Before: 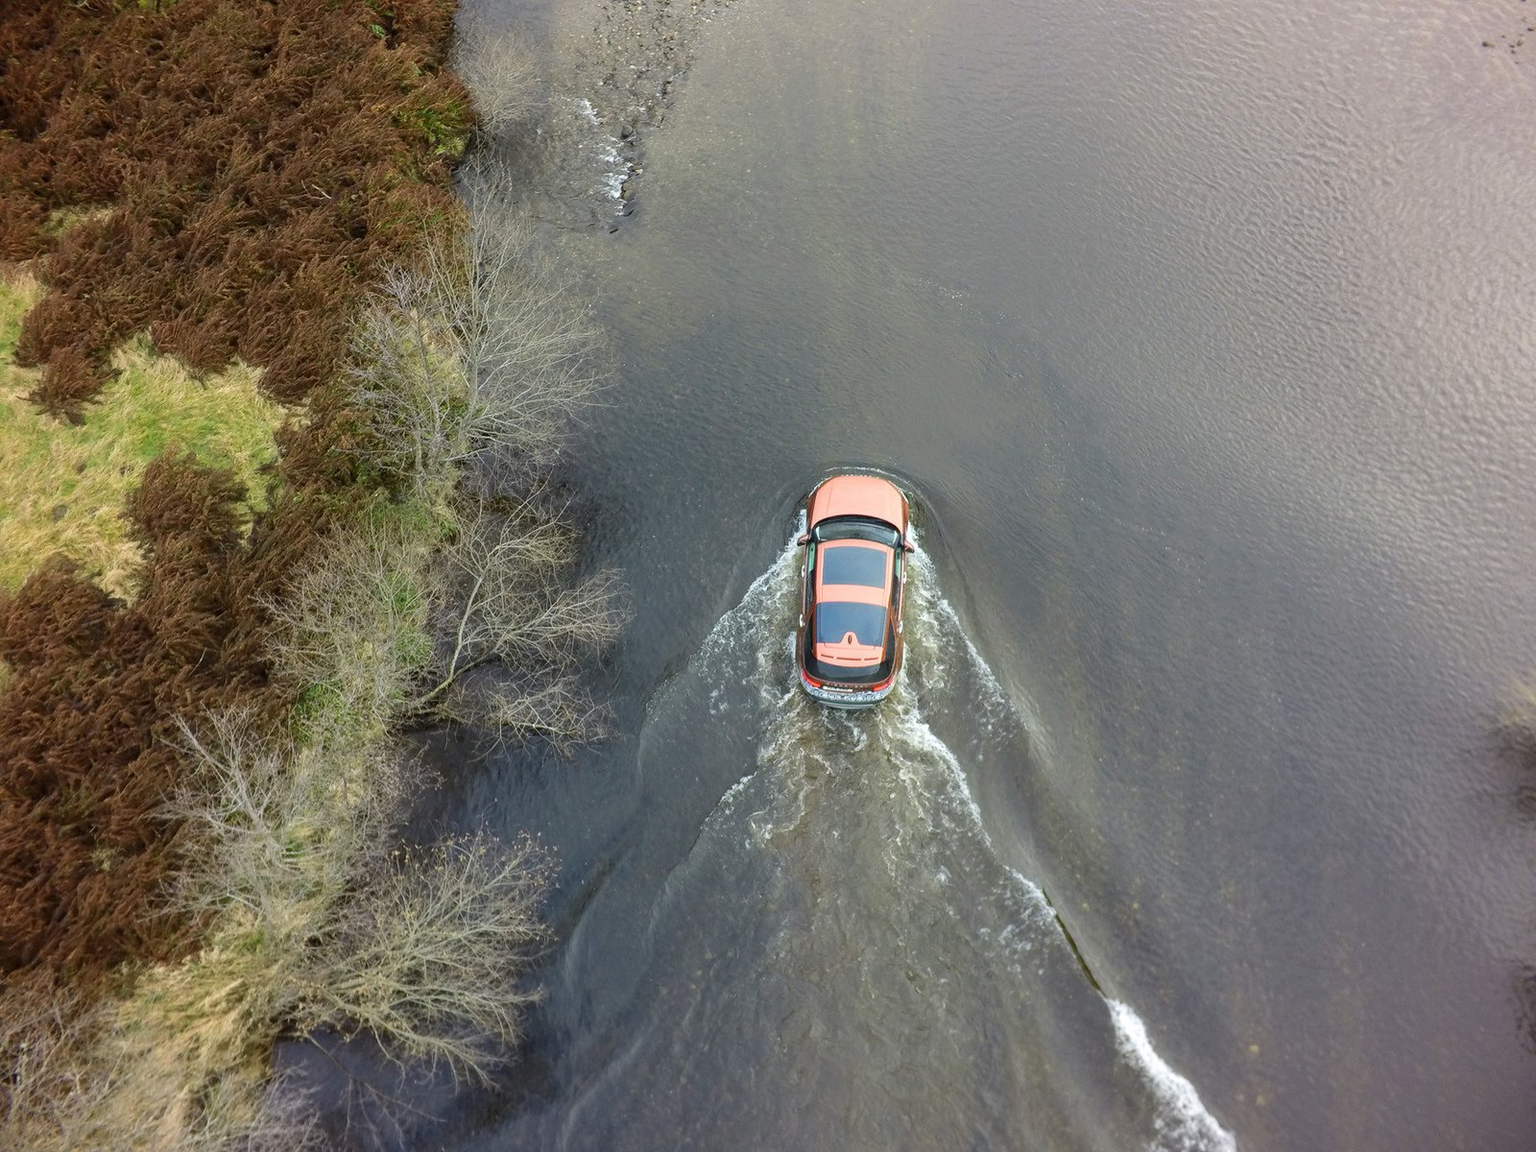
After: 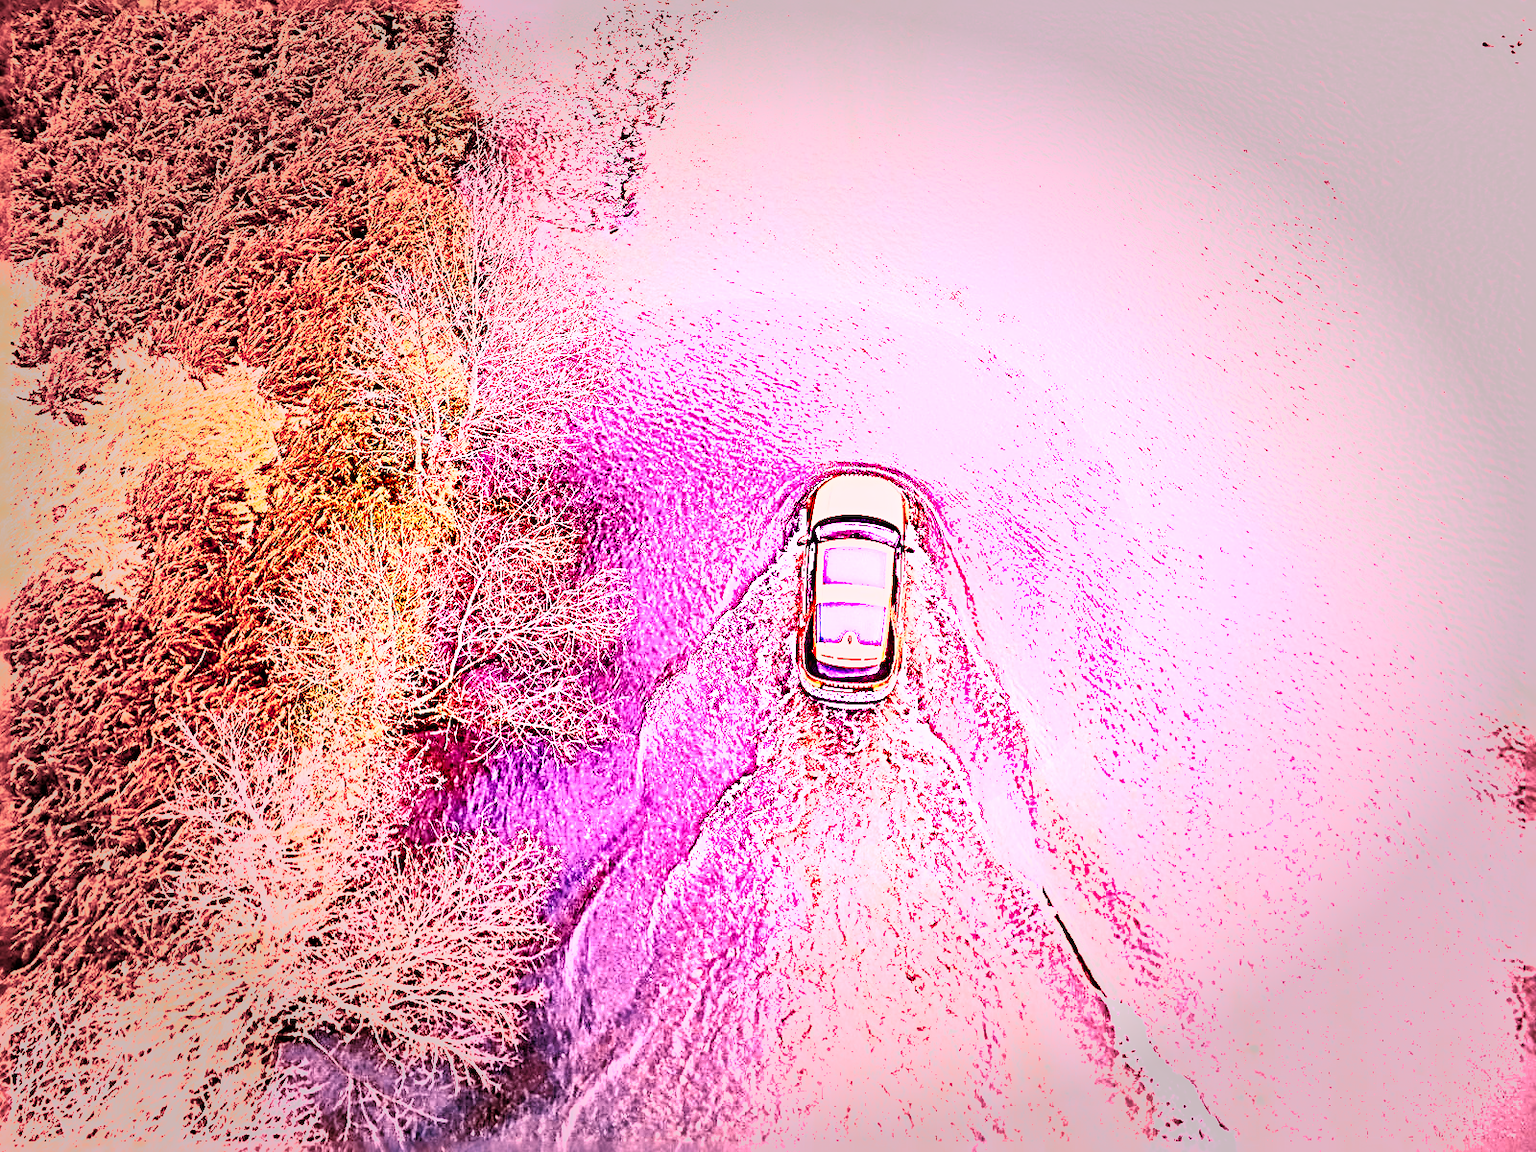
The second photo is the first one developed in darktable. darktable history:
base curve: curves: ch0 [(0, 0) (0.028, 0.03) (0.121, 0.232) (0.46, 0.748) (0.859, 0.968) (1, 1)], preserve colors none
shadows and highlights: low approximation 0.01, soften with gaussian
exposure: black level correction 0.006, exposure -0.226 EV, compensate highlight preservation false
white balance: red 2.338, blue 1.424
levels: levels [0.012, 0.367, 0.697]
local contrast: mode bilateral grid, contrast 20, coarseness 19, detail 163%, midtone range 0.2
sharpen: radius 4.001, amount 2
raw denoise: noise threshold 0.005, x [[0, 0.25, 0.5, 0.75, 1] ×4]
lens correction: focal 55, aperture 5.6, camera "Canon EOS 700D", lens "(4146)"
raw chromatic aberrations: iterations once
color contrast: green-magenta contrast 1.12, blue-yellow contrast 1.95, unbound 0
vignetting: fall-off start 48.41%, automatic ratio true, width/height ratio 1.29, unbound false | blend: blend mode overlay, opacity 100%; mask: uniform (no mask)
